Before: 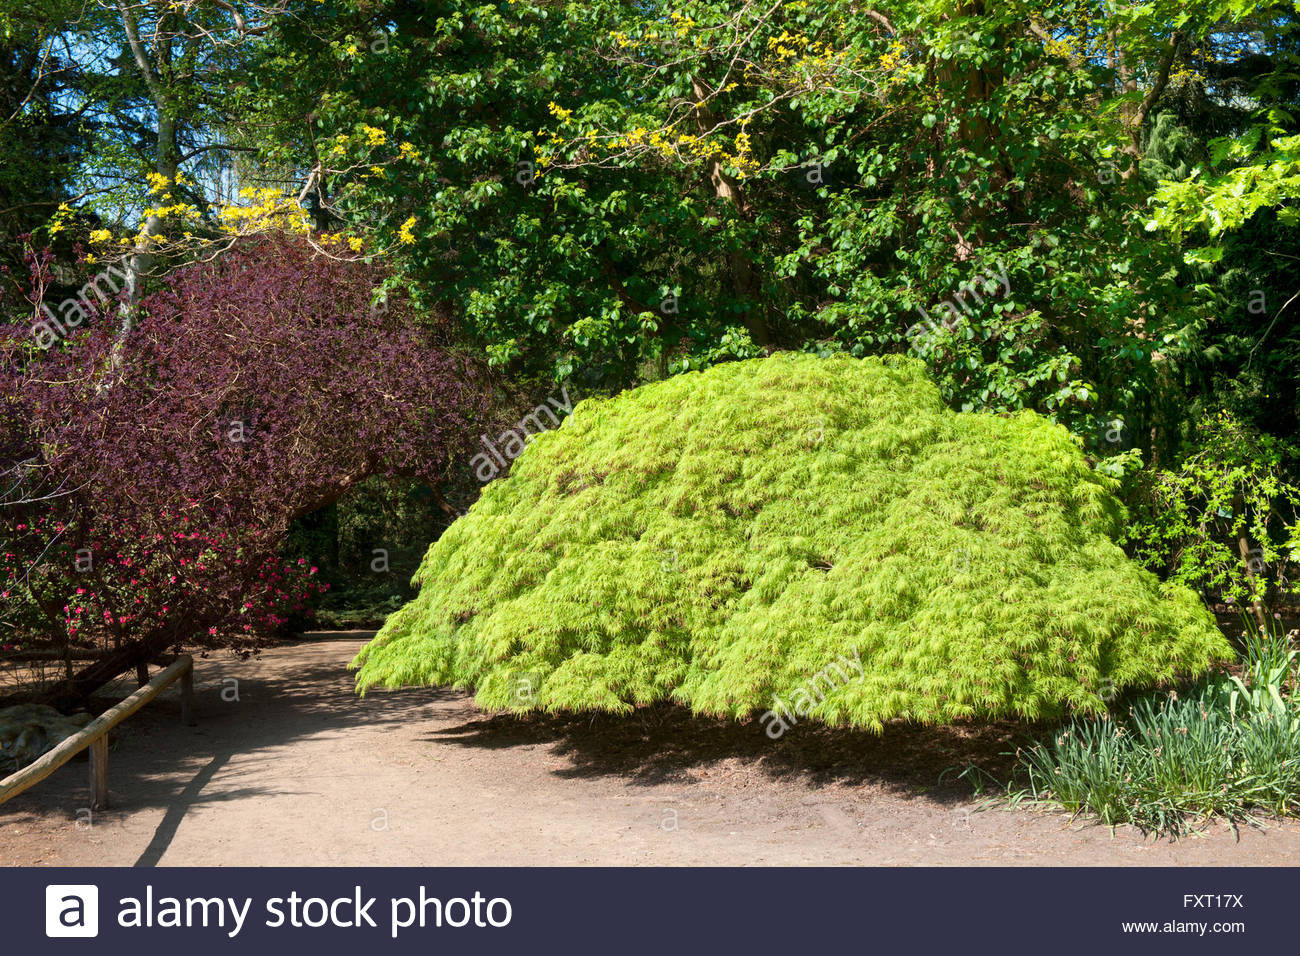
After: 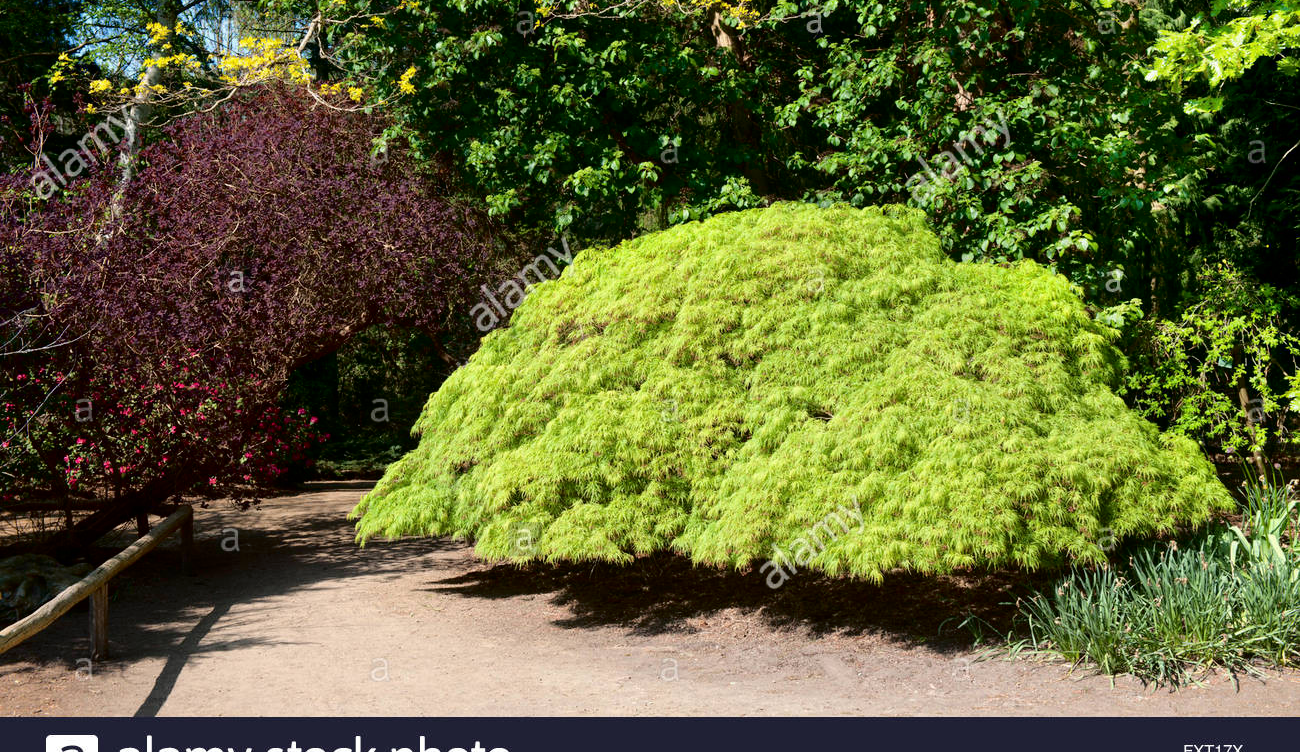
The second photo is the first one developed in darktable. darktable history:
crop and rotate: top 15.774%, bottom 5.506%
fill light: exposure -2 EV, width 8.6
